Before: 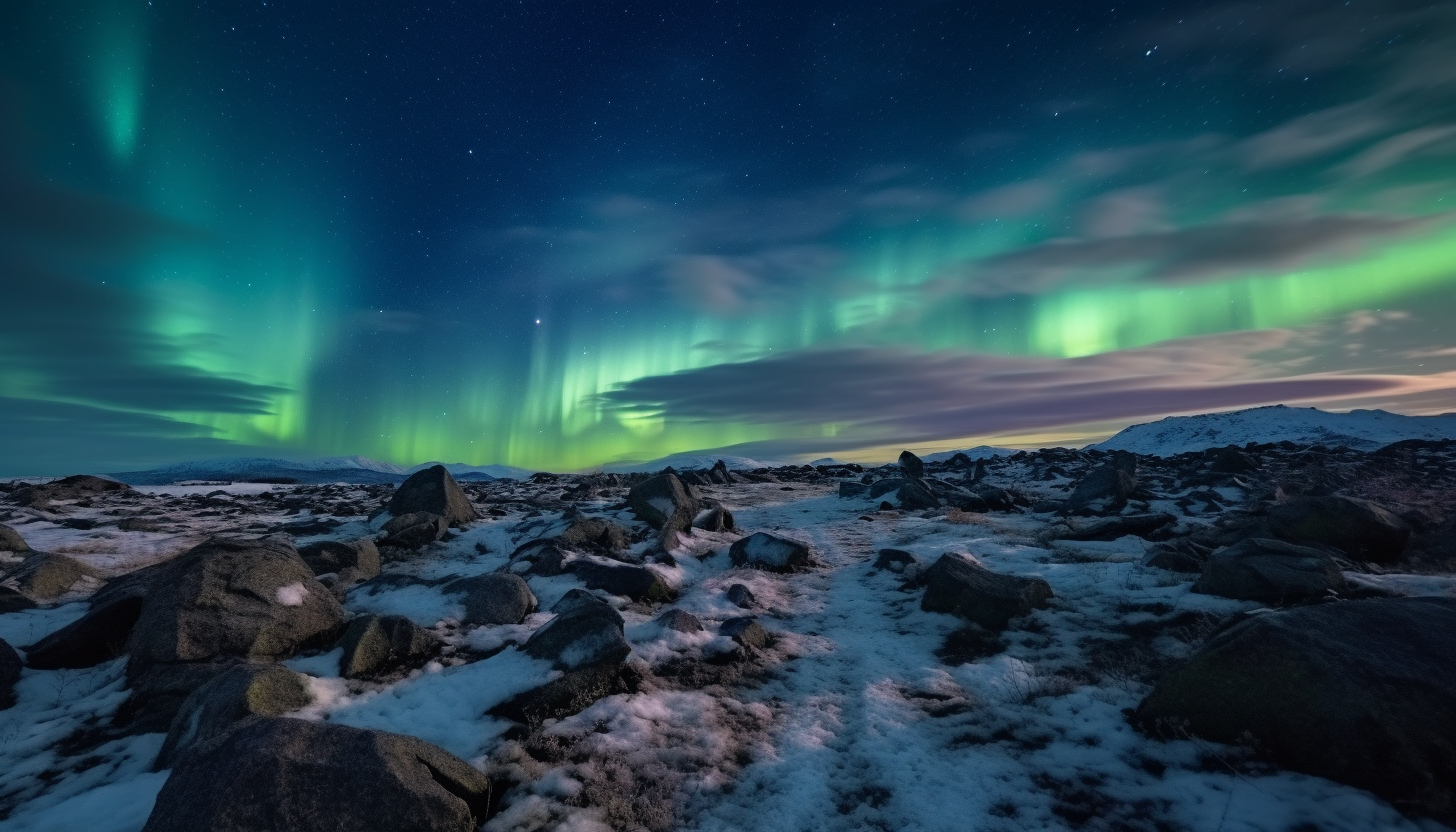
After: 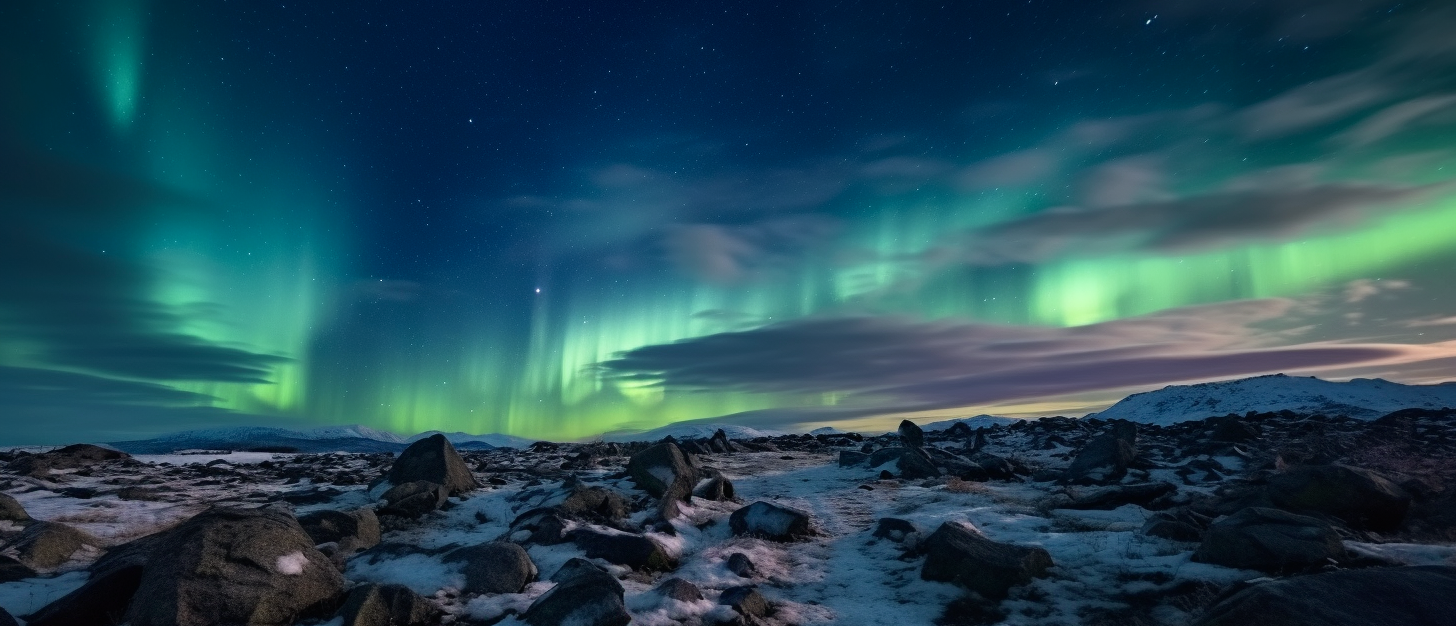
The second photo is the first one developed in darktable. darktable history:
crop: top 3.75%, bottom 20.964%
contrast brightness saturation: contrast 0.136
